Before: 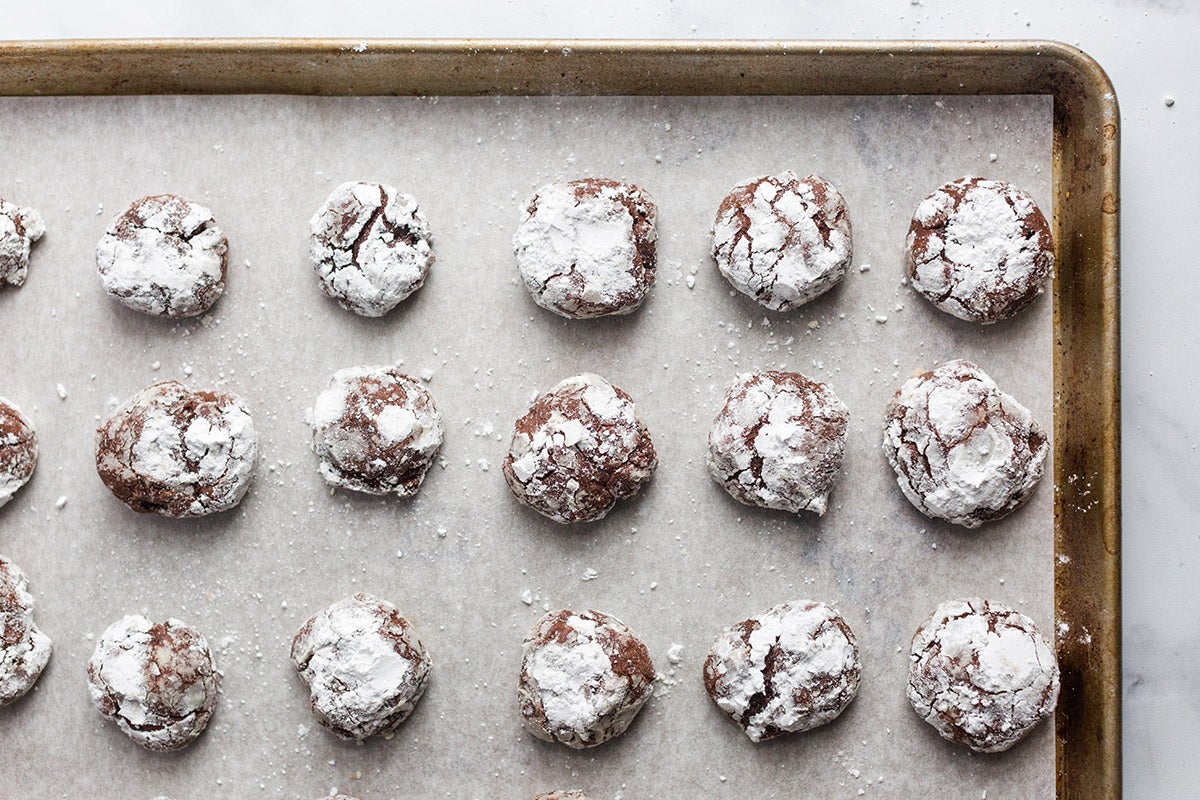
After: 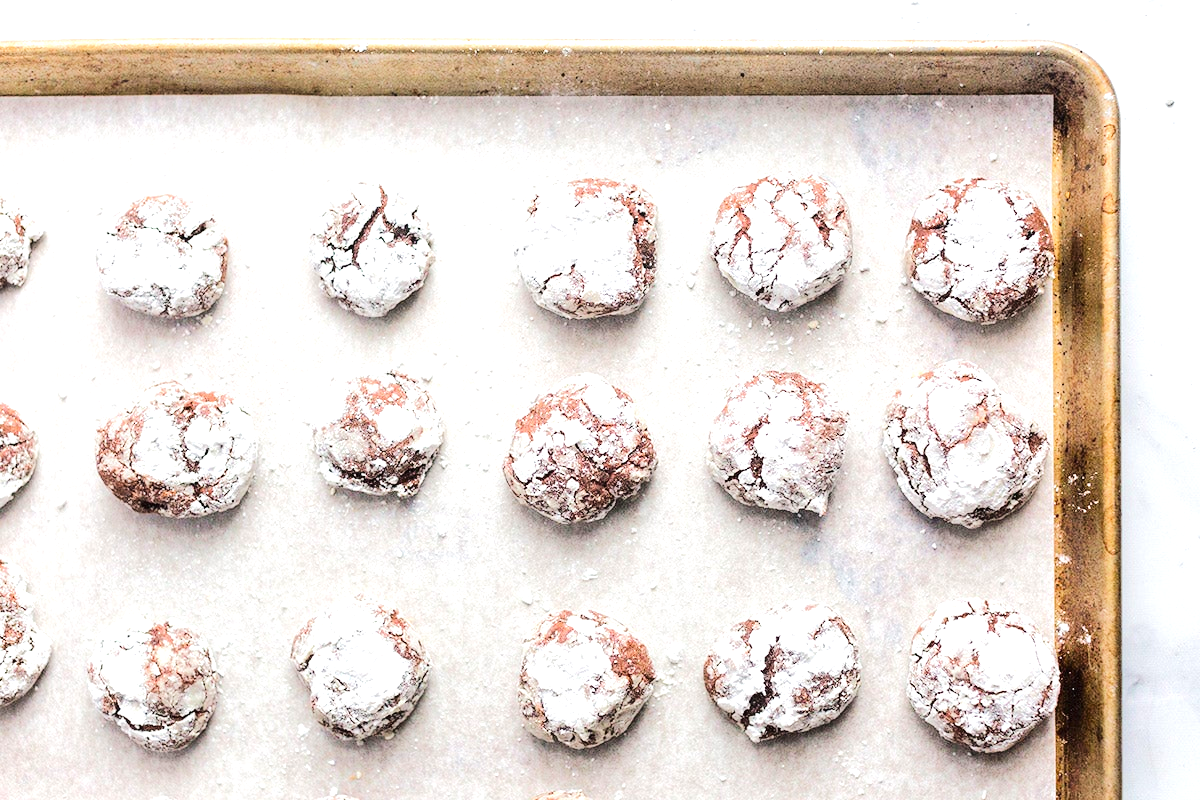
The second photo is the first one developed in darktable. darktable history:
exposure: black level correction 0, exposure 0.698 EV, compensate highlight preservation false
tone equalizer: -7 EV 0.144 EV, -6 EV 0.604 EV, -5 EV 1.16 EV, -4 EV 1.3 EV, -3 EV 1.18 EV, -2 EV 0.6 EV, -1 EV 0.161 EV, edges refinement/feathering 500, mask exposure compensation -1.57 EV, preserve details no
